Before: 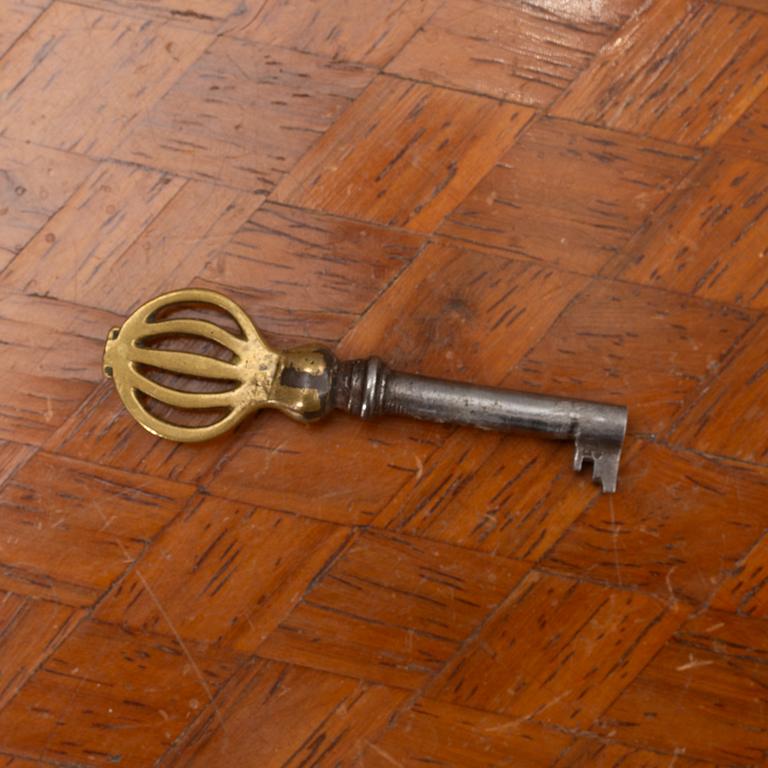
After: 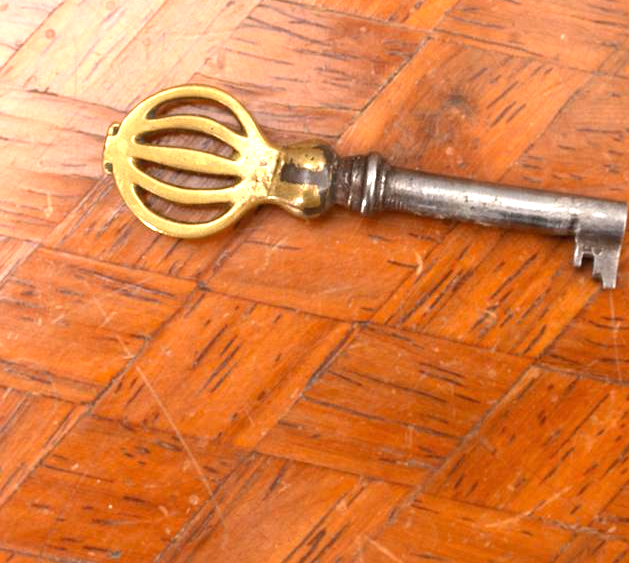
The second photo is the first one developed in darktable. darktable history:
crop: top 26.617%, right 18.02%
exposure: black level correction 0, exposure 1.513 EV, compensate highlight preservation false
